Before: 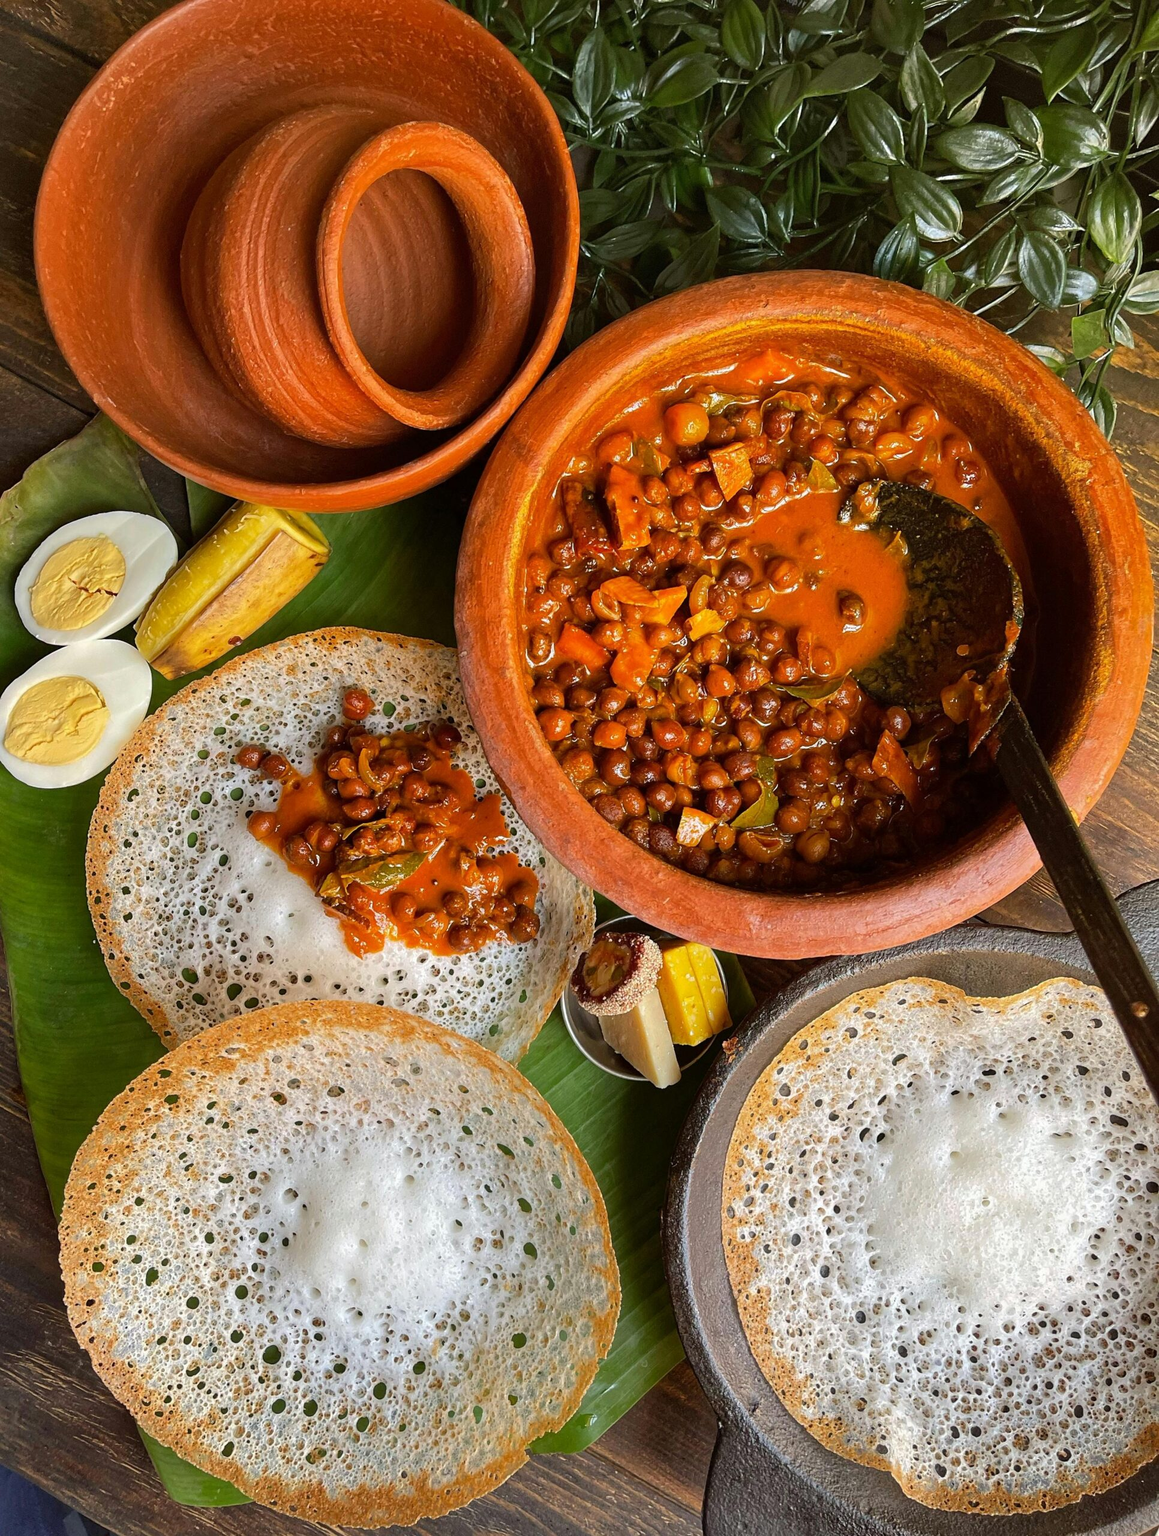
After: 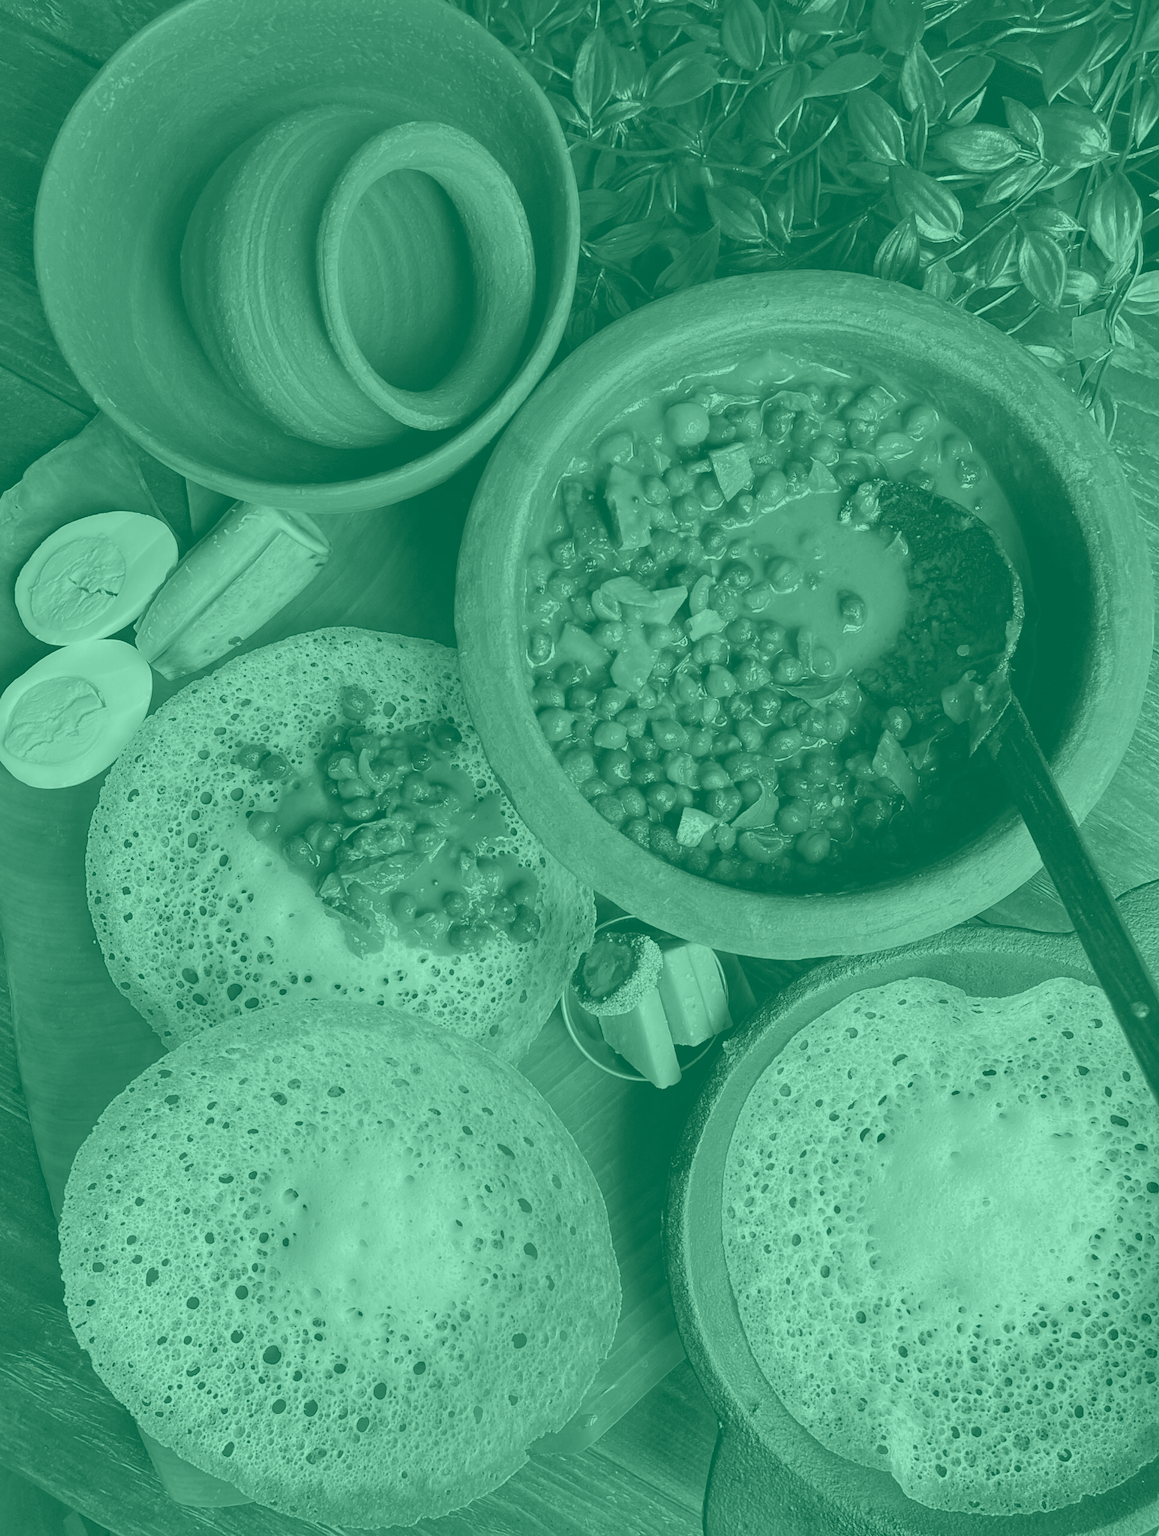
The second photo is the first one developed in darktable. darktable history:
colorize: hue 147.6°, saturation 65%, lightness 21.64%
color balance rgb: linear chroma grading › global chroma 6.48%, perceptual saturation grading › global saturation 12.96%, global vibrance 6.02%
